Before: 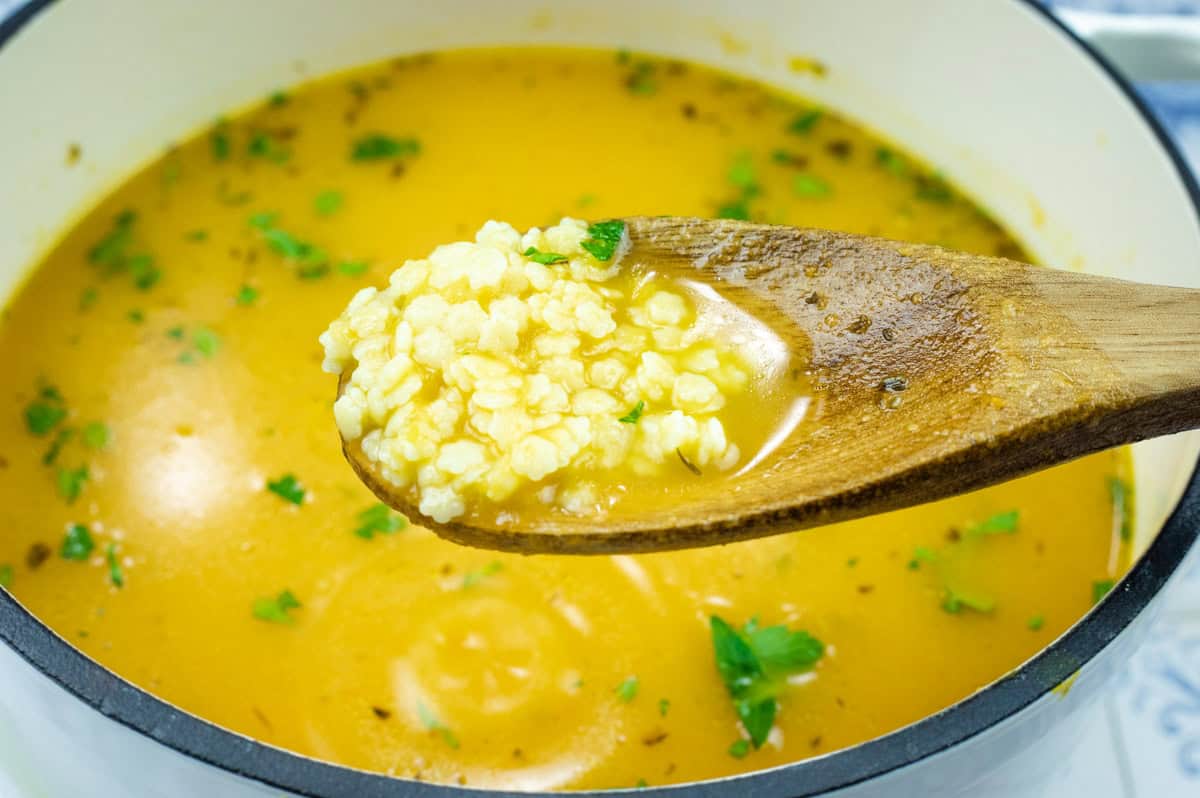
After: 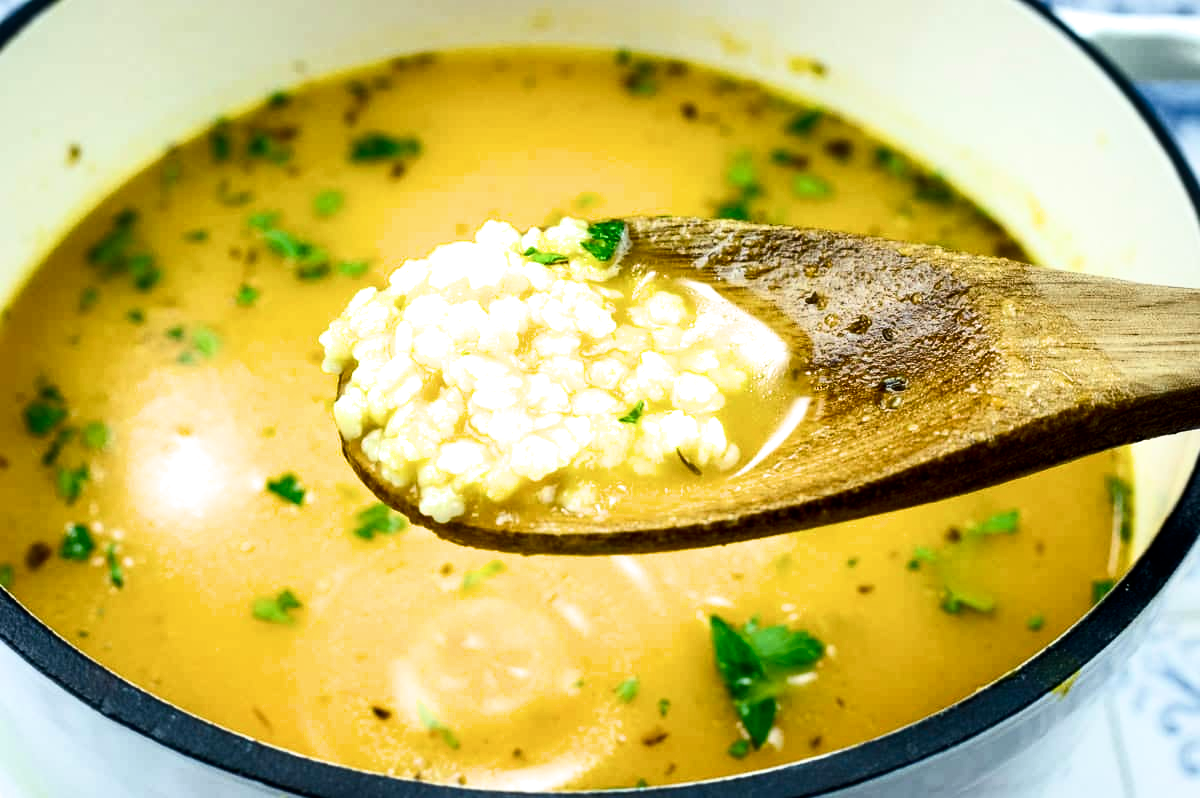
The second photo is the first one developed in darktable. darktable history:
filmic rgb: white relative exposure 2.2 EV, hardness 6.97
contrast brightness saturation: contrast 0.13, brightness -0.24, saturation 0.14
